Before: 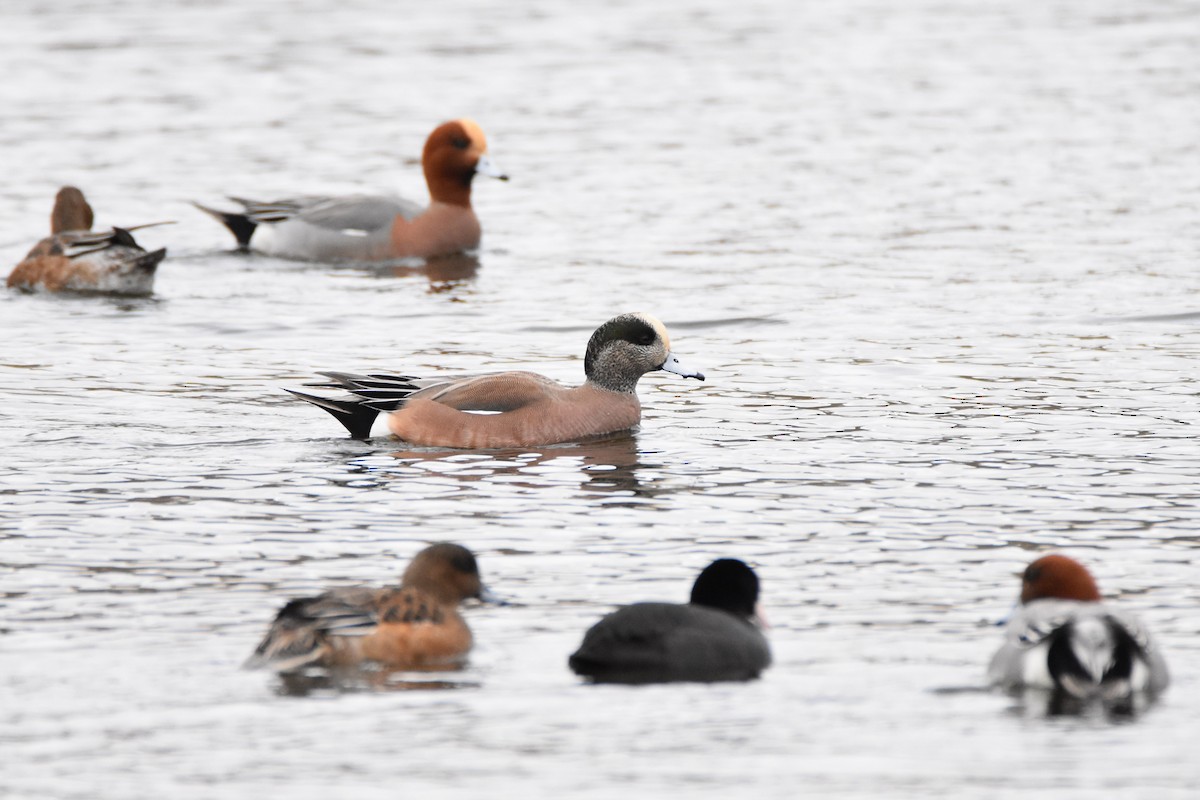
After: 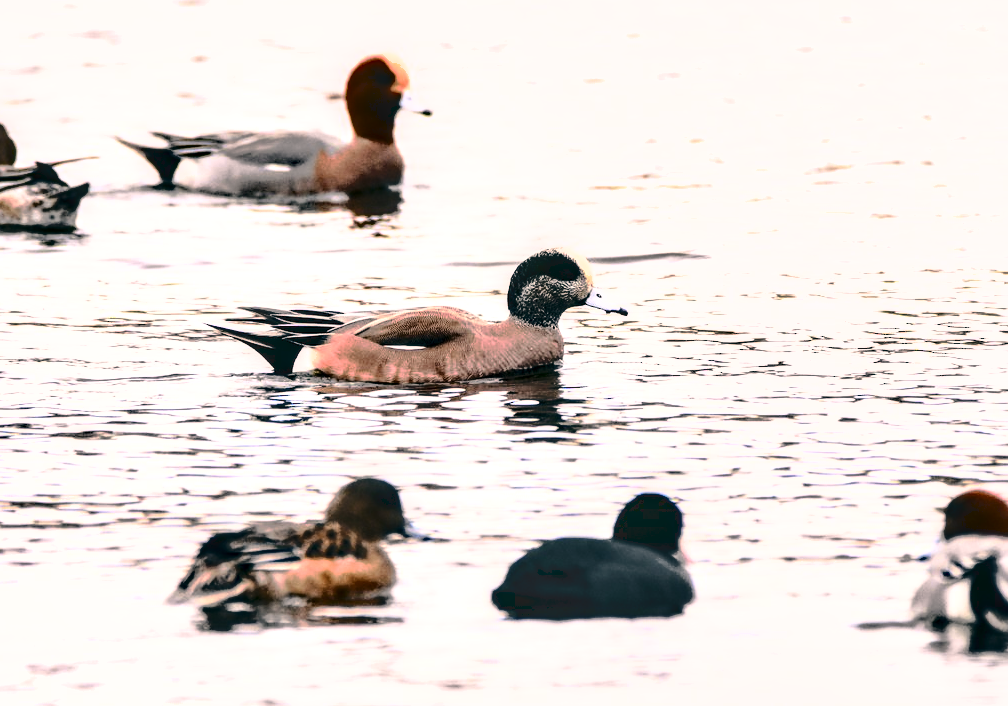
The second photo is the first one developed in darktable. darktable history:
shadows and highlights: soften with gaussian
local contrast: detail 150%
tone curve: curves: ch0 [(0, 0) (0.003, 0.096) (0.011, 0.096) (0.025, 0.098) (0.044, 0.099) (0.069, 0.106) (0.1, 0.128) (0.136, 0.153) (0.177, 0.186) (0.224, 0.218) (0.277, 0.265) (0.335, 0.316) (0.399, 0.374) (0.468, 0.445) (0.543, 0.526) (0.623, 0.605) (0.709, 0.681) (0.801, 0.758) (0.898, 0.819) (1, 1)], preserve colors none
color balance rgb: shadows lift › luminance -28.76%, shadows lift › chroma 10%, shadows lift › hue 230°, power › chroma 0.5%, power › hue 215°, highlights gain › luminance 7.14%, highlights gain › chroma 1%, highlights gain › hue 50°, global offset › luminance -0.29%, global offset › hue 260°, perceptual saturation grading › global saturation 20%, perceptual saturation grading › highlights -13.92%, perceptual saturation grading › shadows 50%
color correction: highlights a* 5.59, highlights b* 5.24, saturation 0.68
exposure: black level correction 0, exposure 0.5 EV, compensate highlight preservation false
crop: left 6.446%, top 8.188%, right 9.538%, bottom 3.548%
contrast brightness saturation: contrast 0.4, brightness 0.1, saturation 0.21
